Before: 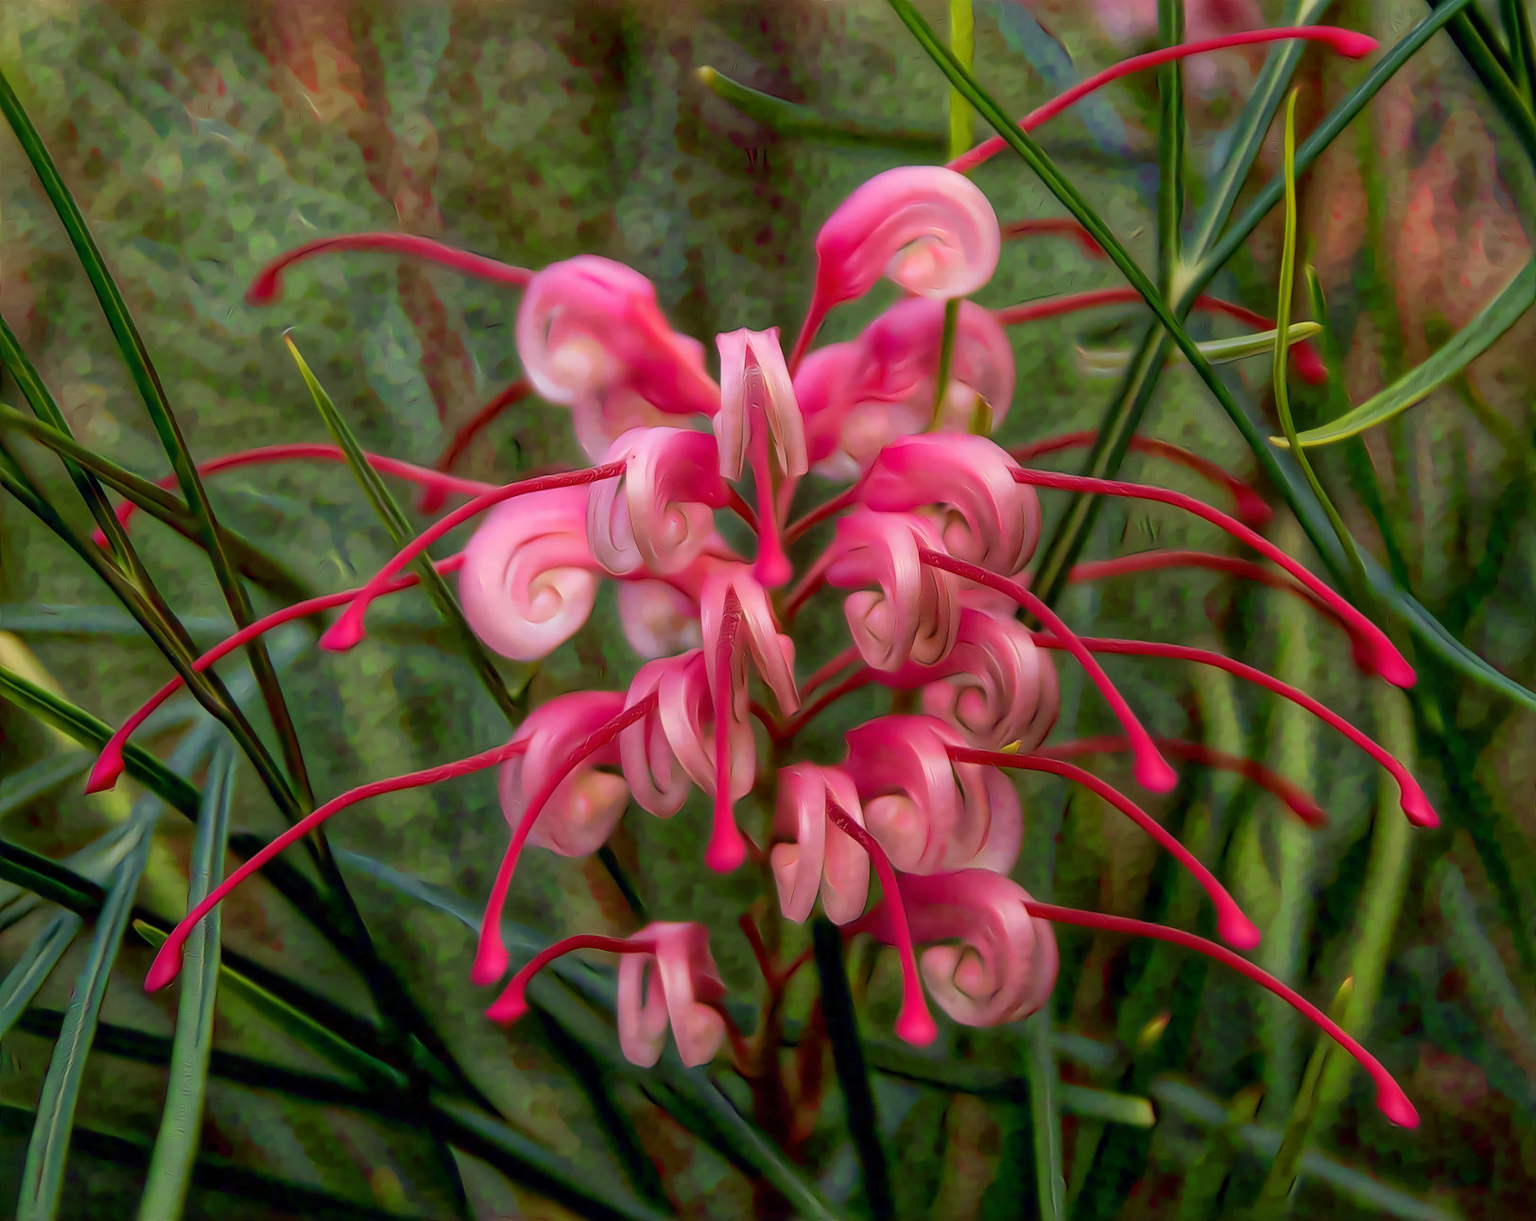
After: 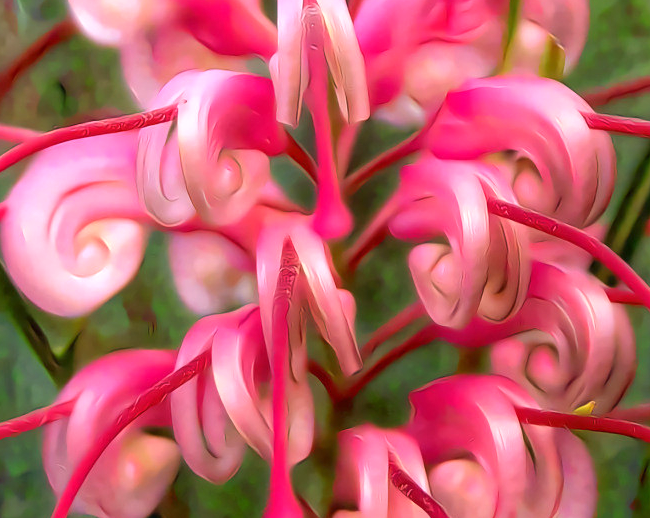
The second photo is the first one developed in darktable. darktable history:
crop: left 29.869%, top 29.638%, right 30.098%, bottom 30.262%
exposure: exposure 0.67 EV, compensate highlight preservation false
tone equalizer: on, module defaults
